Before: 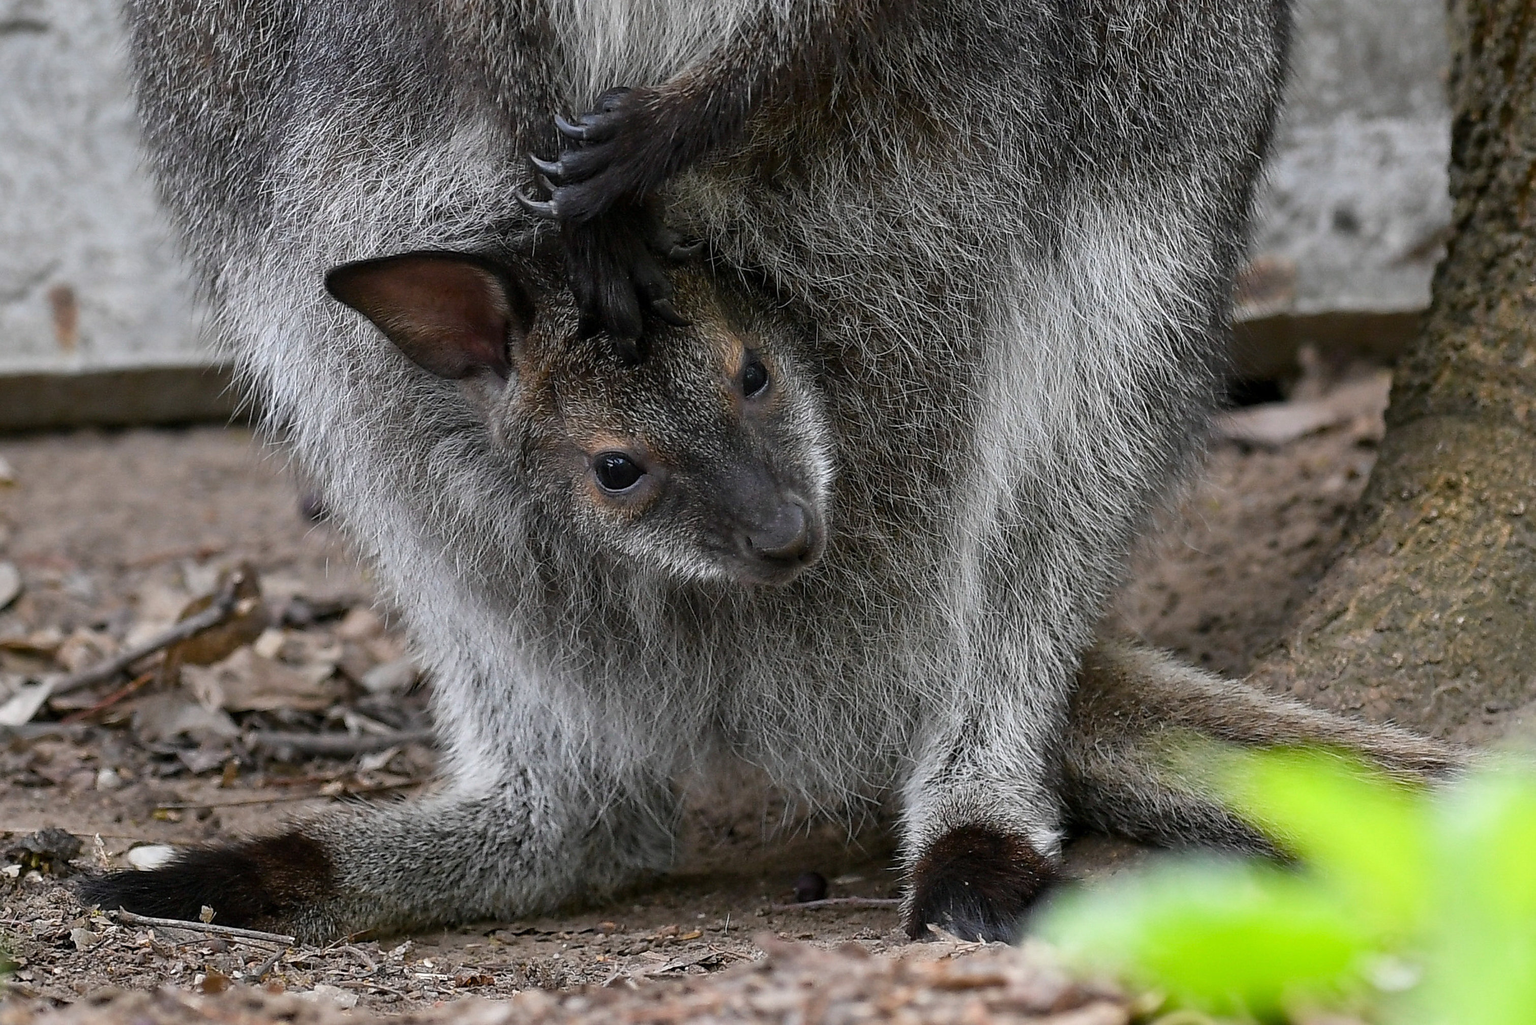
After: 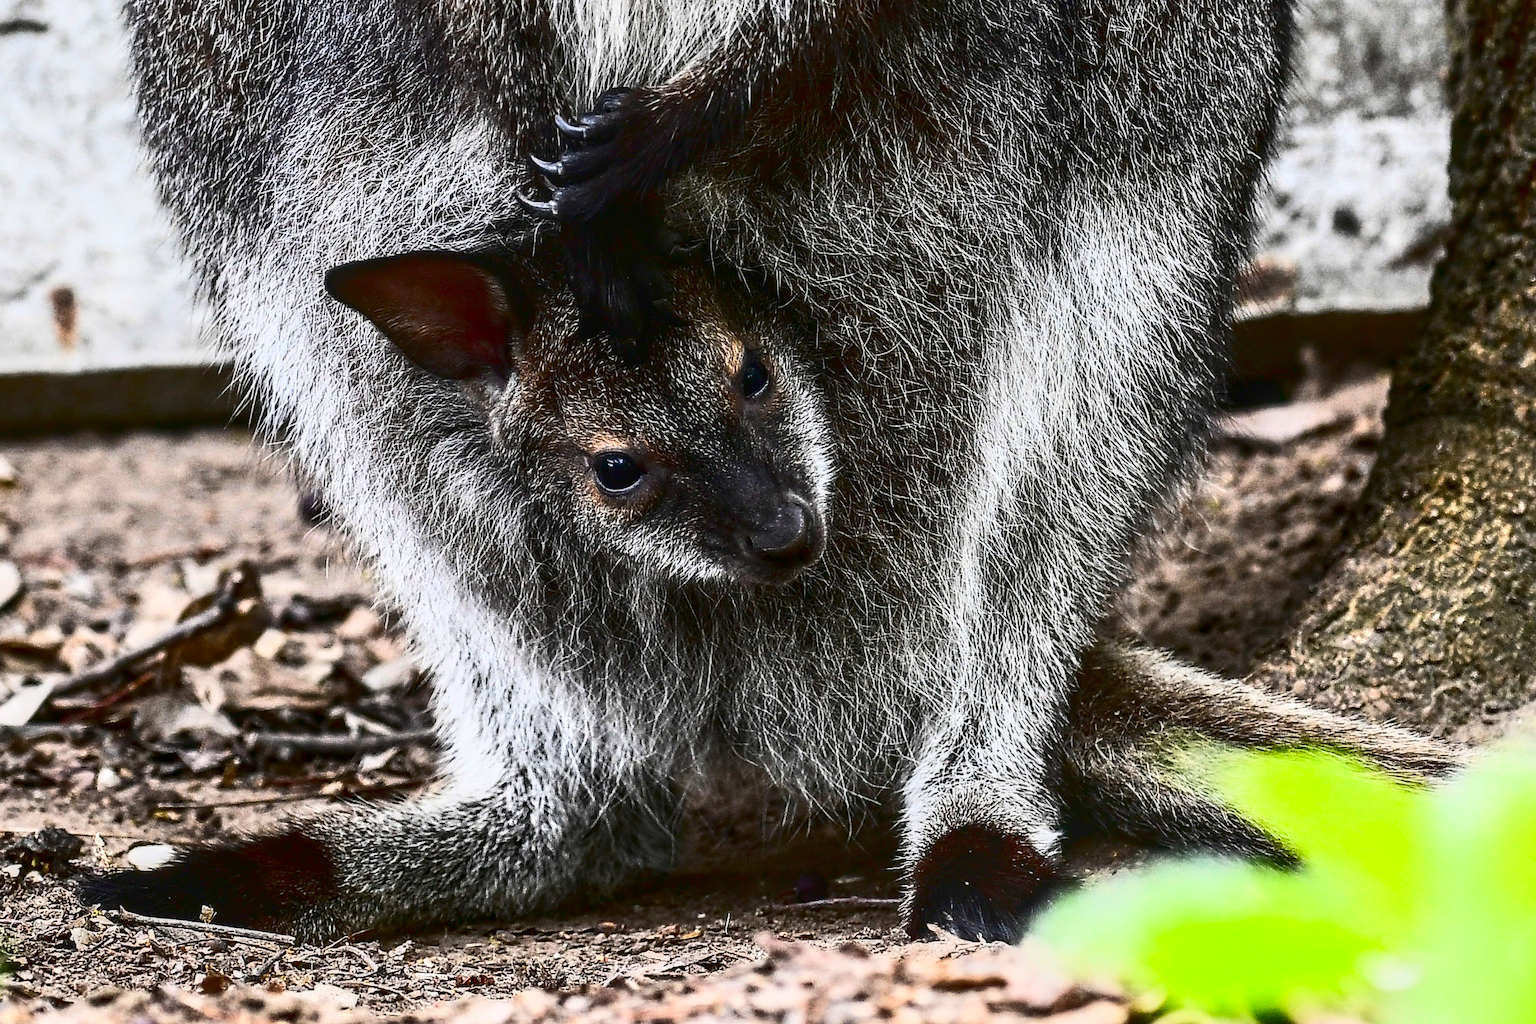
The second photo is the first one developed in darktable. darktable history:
tone curve: curves: ch0 [(0, 0.026) (0.172, 0.194) (0.398, 0.437) (0.469, 0.544) (0.612, 0.741) (0.845, 0.926) (1, 0.968)]; ch1 [(0, 0) (0.437, 0.453) (0.472, 0.467) (0.502, 0.502) (0.531, 0.546) (0.574, 0.583) (0.617, 0.64) (0.699, 0.749) (0.859, 0.919) (1, 1)]; ch2 [(0, 0) (0.33, 0.301) (0.421, 0.443) (0.476, 0.502) (0.511, 0.504) (0.553, 0.553) (0.595, 0.586) (0.664, 0.664) (1, 1)], color space Lab, linked channels, preserve colors none
tone equalizer: -8 EV -0.419 EV, -7 EV -0.356 EV, -6 EV -0.32 EV, -5 EV -0.236 EV, -3 EV 0.255 EV, -2 EV 0.336 EV, -1 EV 0.399 EV, +0 EV 0.433 EV, edges refinement/feathering 500, mask exposure compensation -1.57 EV, preserve details no
contrast brightness saturation: contrast 0.304, brightness -0.073, saturation 0.167
local contrast: highlights 62%, detail 143%, midtone range 0.425
